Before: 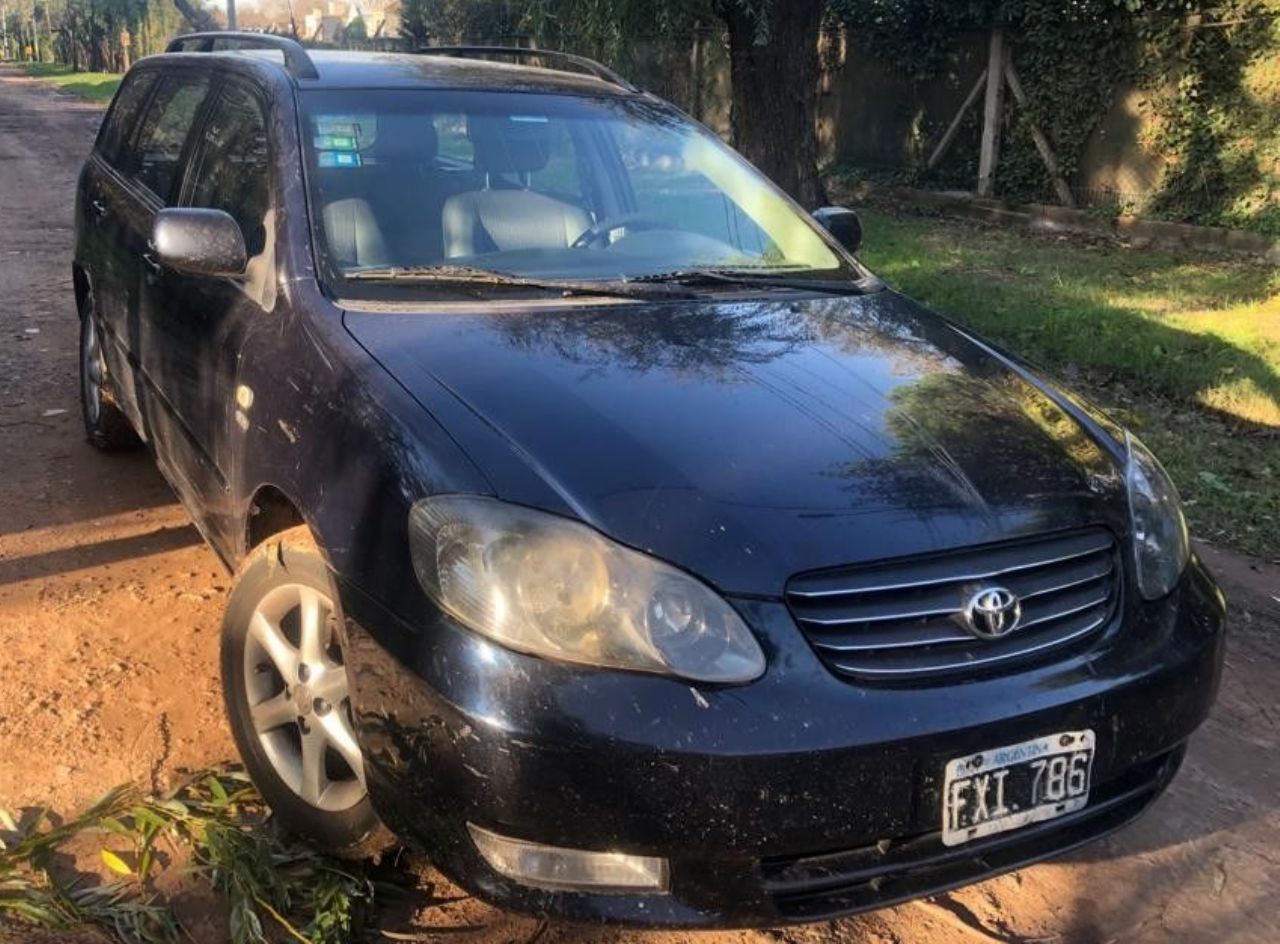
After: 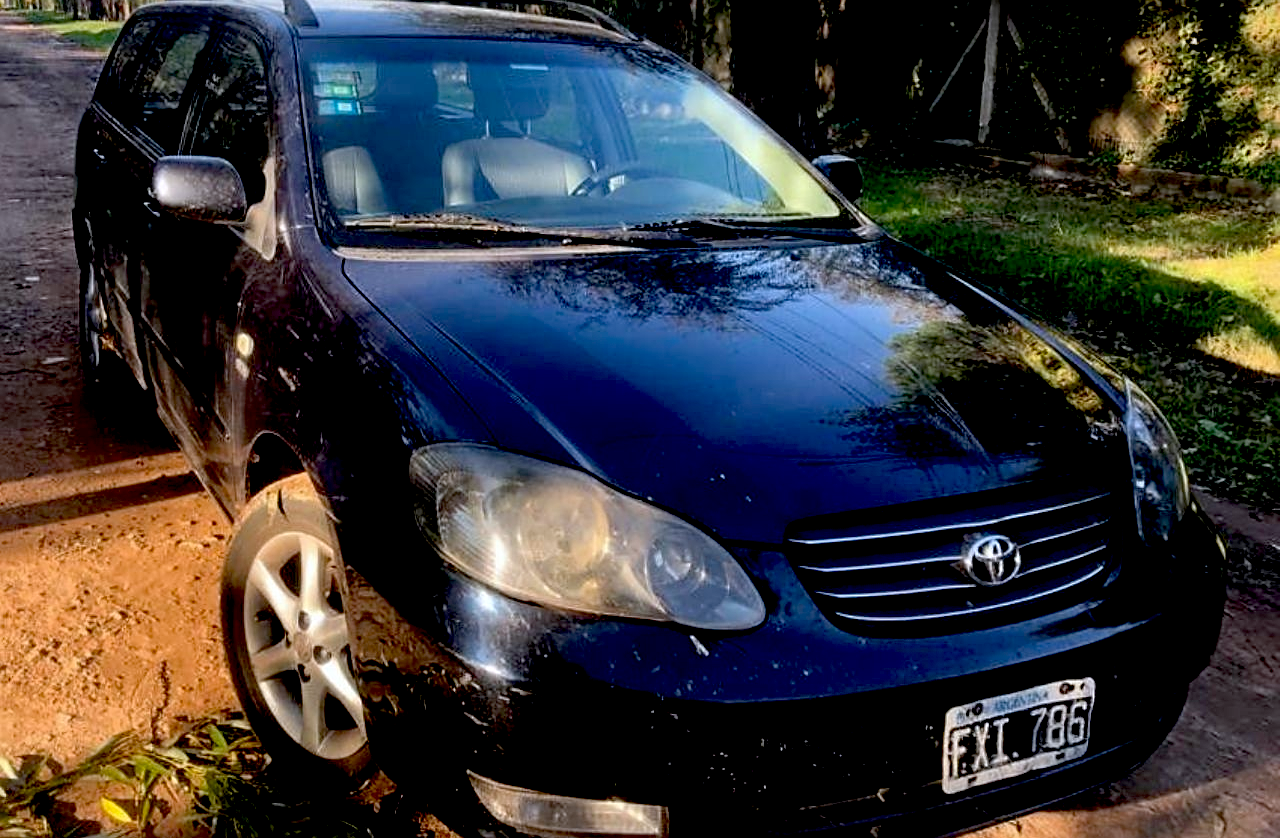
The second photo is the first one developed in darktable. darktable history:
color correction: highlights a* -0.137, highlights b* -5.91, shadows a* -0.137, shadows b* -0.137
exposure: black level correction 0.047, exposure 0.013 EV, compensate highlight preservation false
sharpen: on, module defaults
crop and rotate: top 5.609%, bottom 5.609%
